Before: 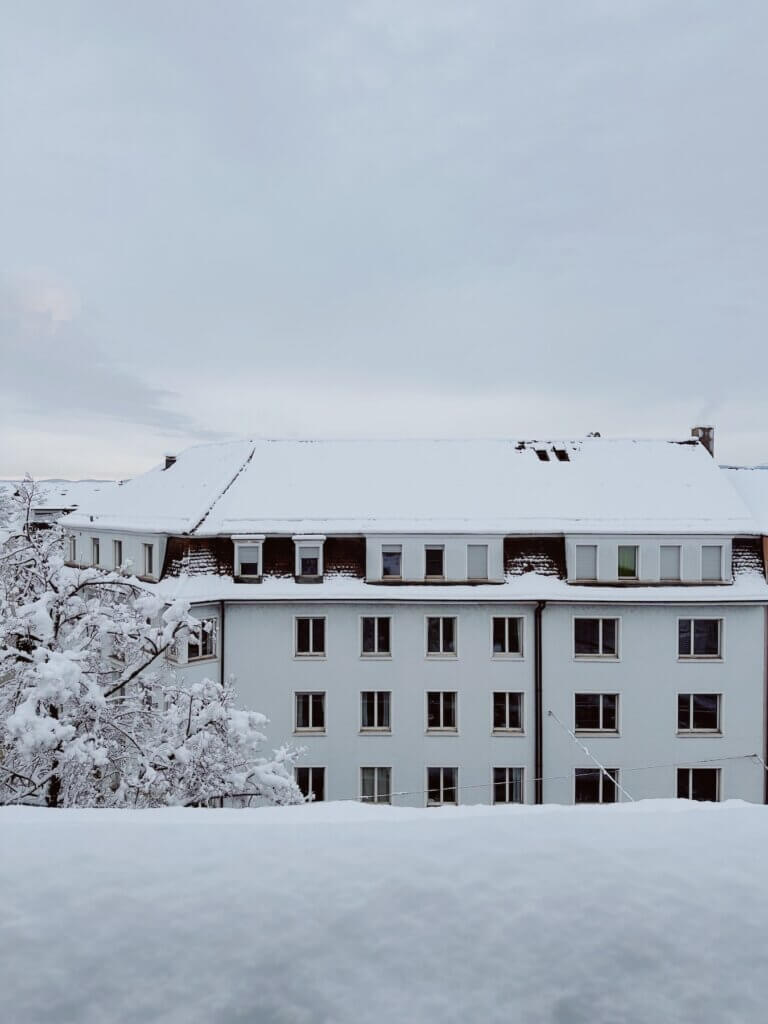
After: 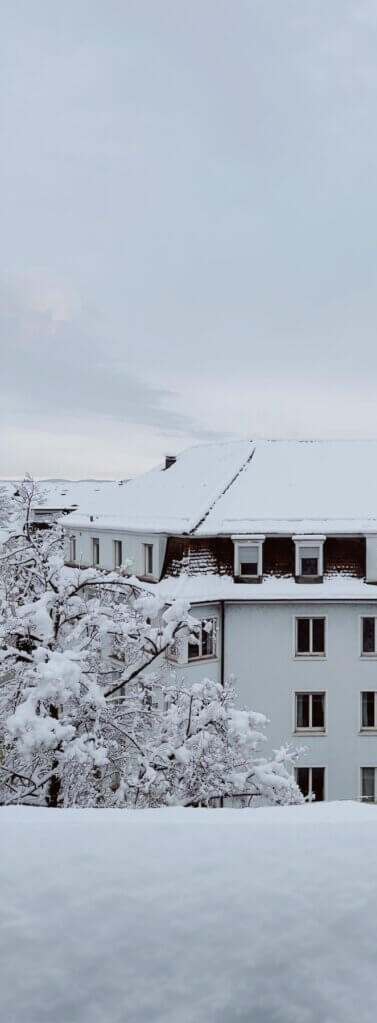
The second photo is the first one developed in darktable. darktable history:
tone equalizer: on, module defaults
crop and rotate: left 0%, top 0%, right 50.845%
